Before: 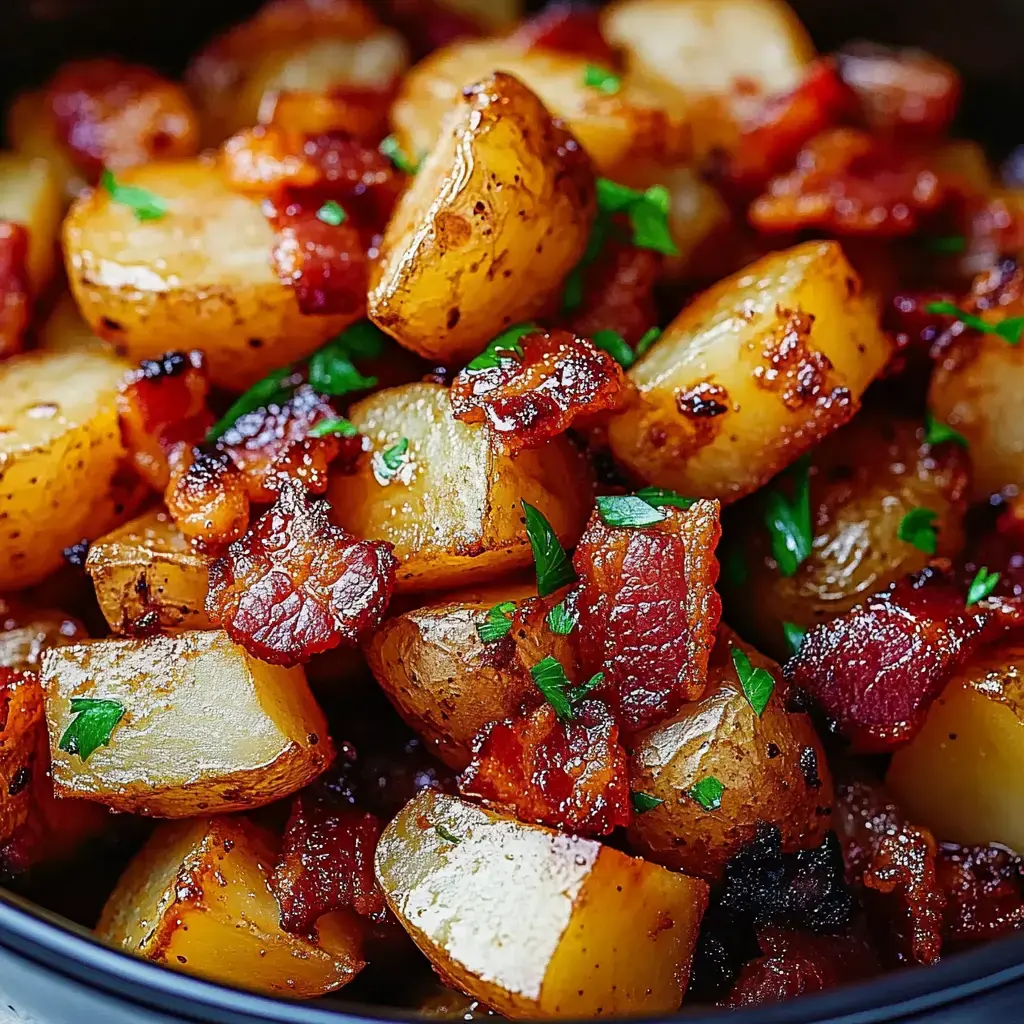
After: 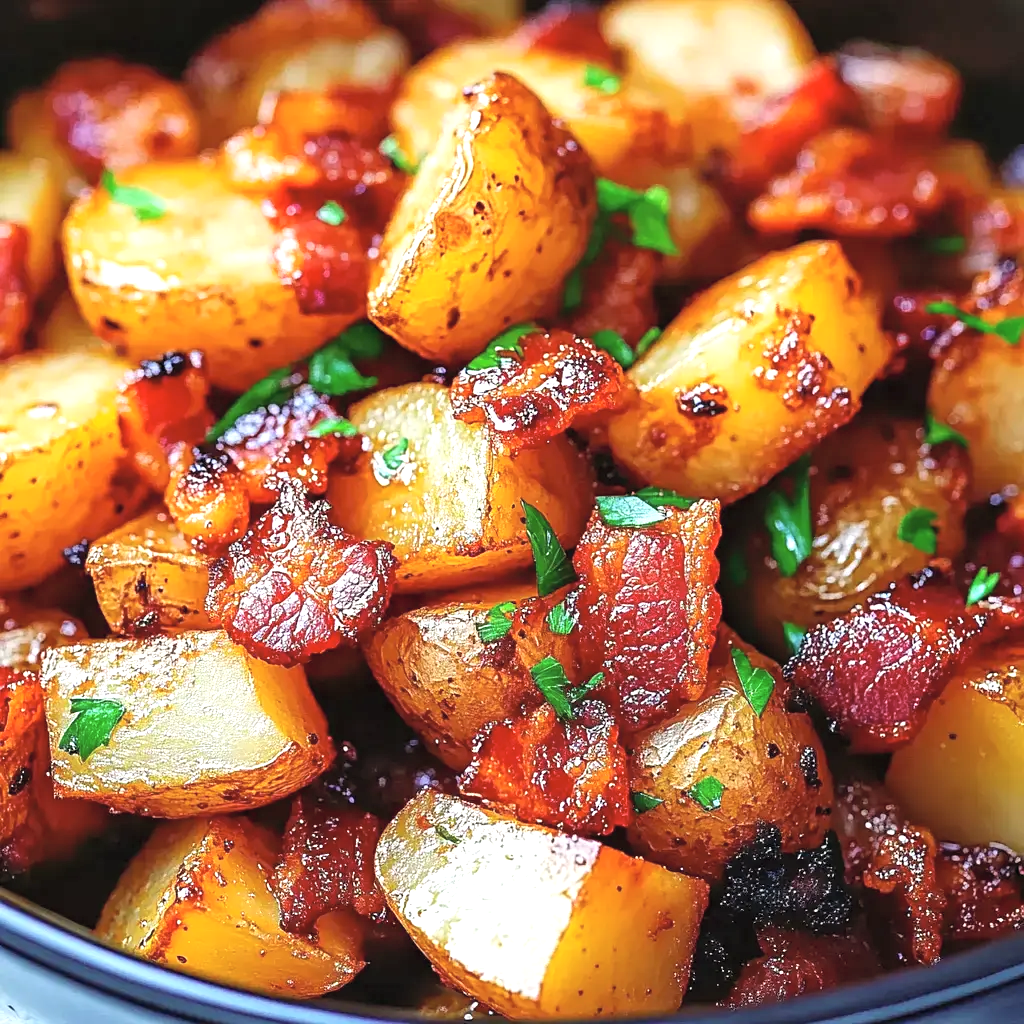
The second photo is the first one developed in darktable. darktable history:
exposure: black level correction 0, exposure 0.703 EV, compensate highlight preservation false
contrast brightness saturation: brightness 0.14
